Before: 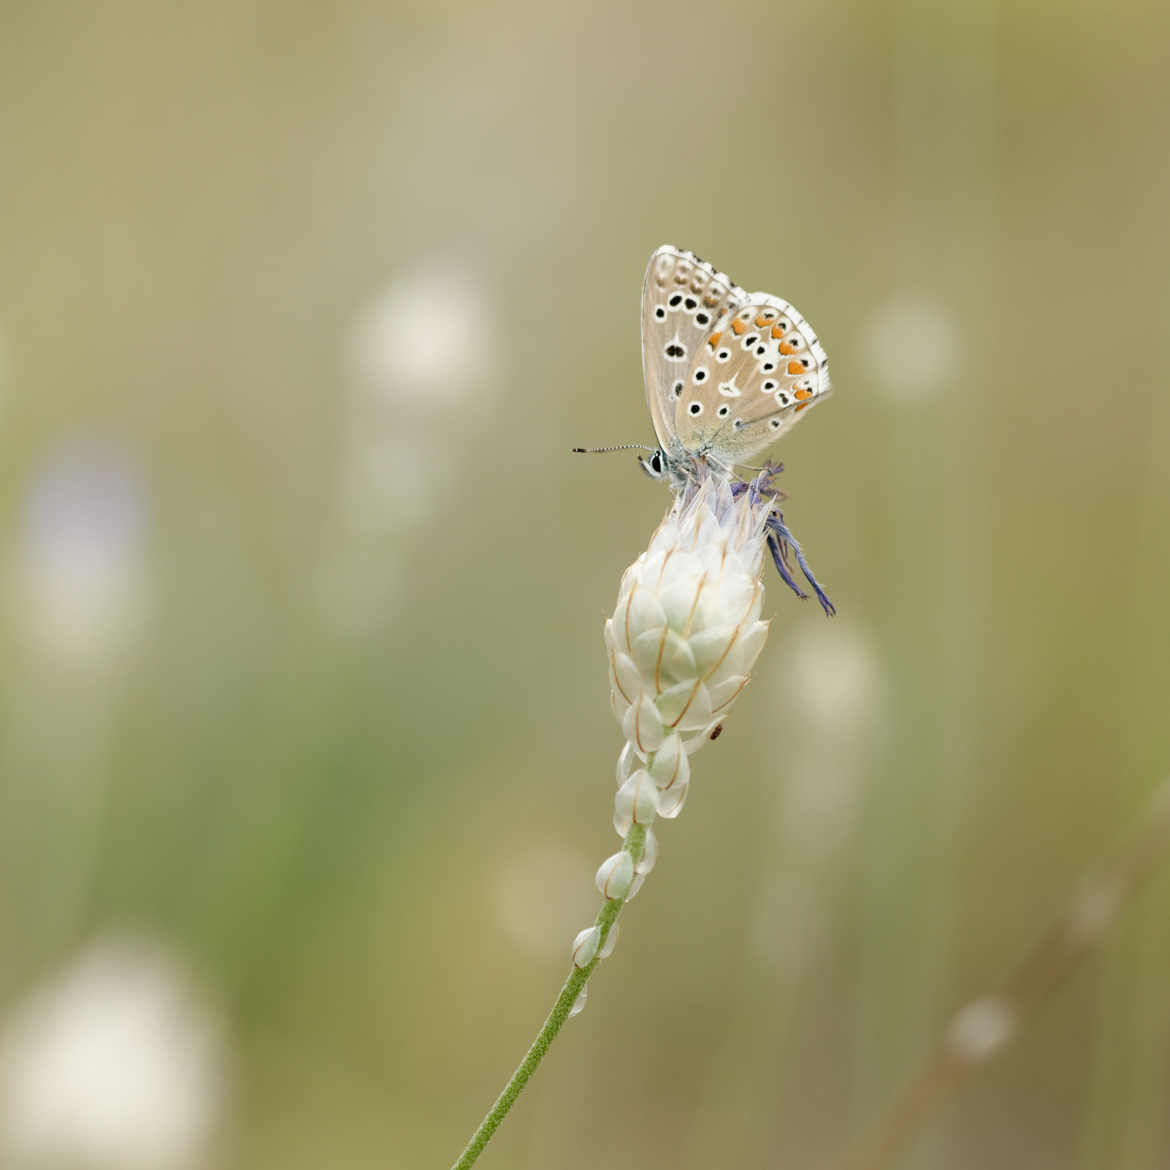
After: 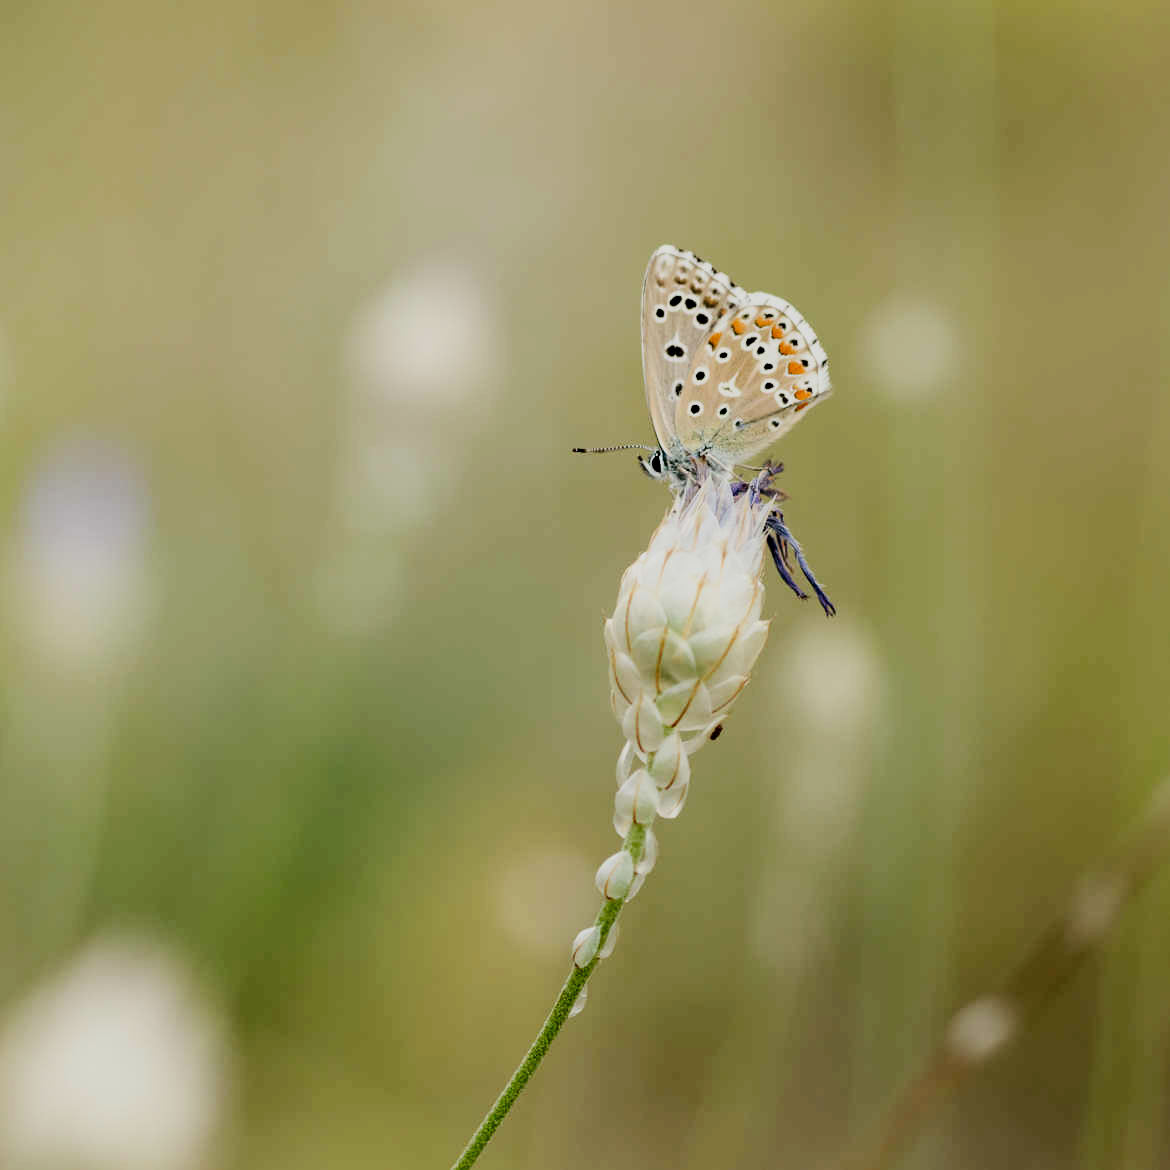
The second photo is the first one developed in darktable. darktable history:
contrast brightness saturation: contrast 0.221, brightness -0.181, saturation 0.239
filmic rgb: black relative exposure -2.71 EV, white relative exposure 4.56 EV, threshold 2.98 EV, hardness 1.73, contrast 1.256, contrast in shadows safe, enable highlight reconstruction true
